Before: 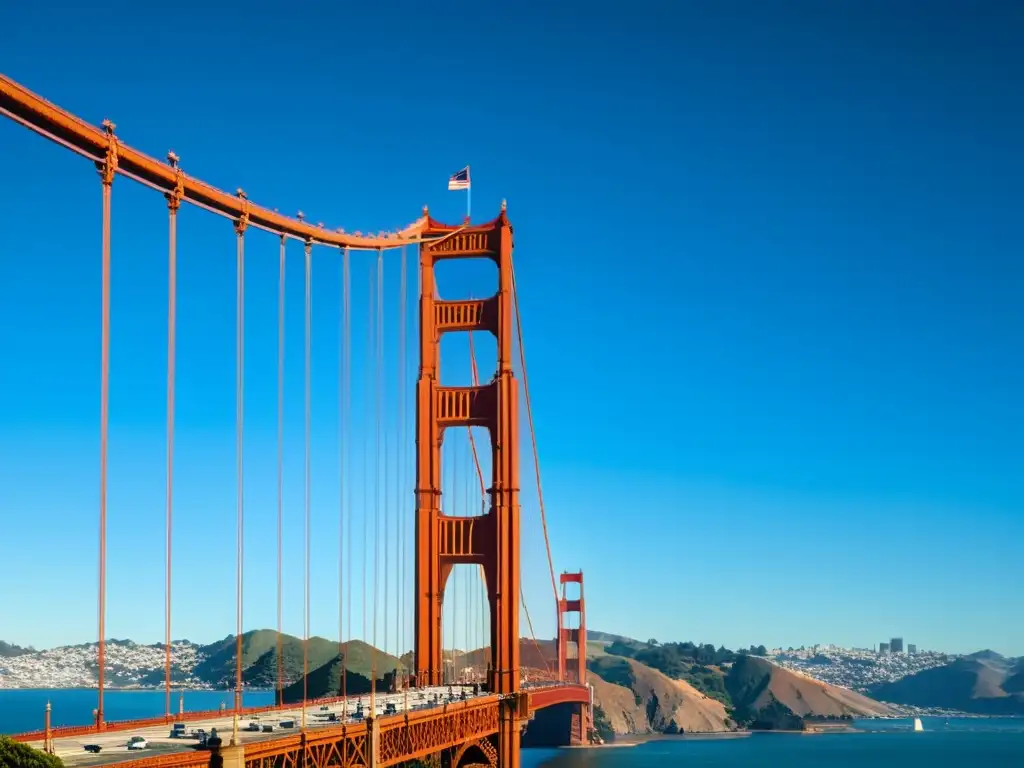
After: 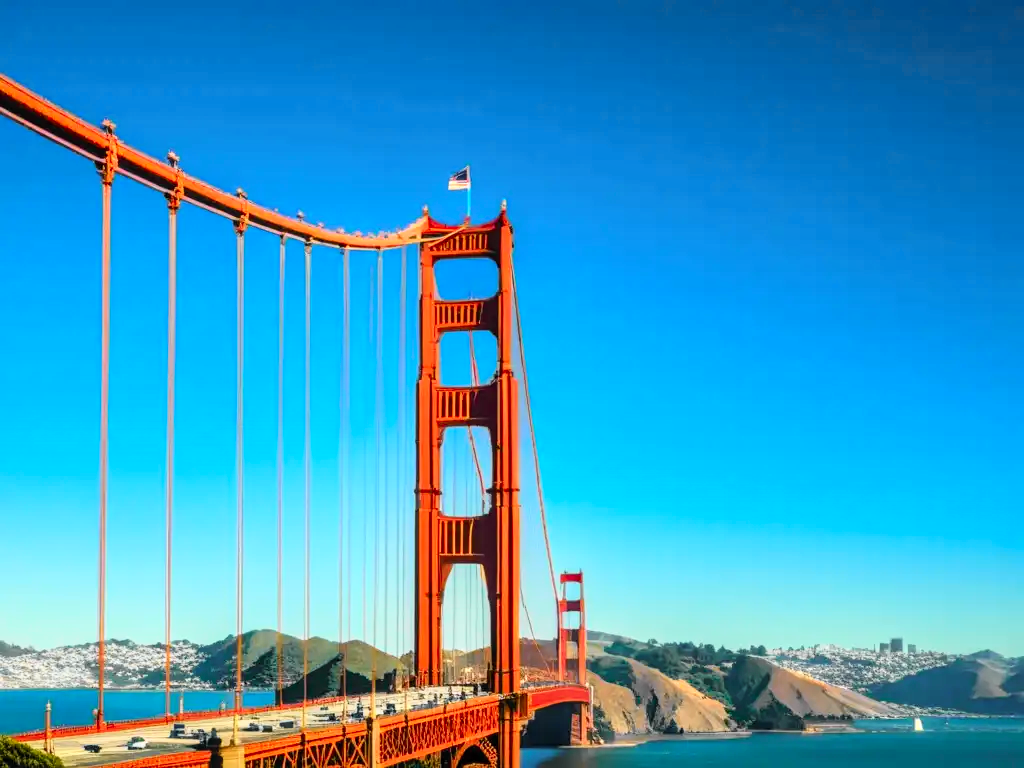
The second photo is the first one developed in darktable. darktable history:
tone curve: curves: ch0 [(0, 0.012) (0.093, 0.11) (0.345, 0.425) (0.457, 0.562) (0.628, 0.738) (0.839, 0.909) (0.998, 0.978)]; ch1 [(0, 0) (0.437, 0.408) (0.472, 0.47) (0.502, 0.497) (0.527, 0.523) (0.568, 0.577) (0.62, 0.66) (0.669, 0.748) (0.859, 0.899) (1, 1)]; ch2 [(0, 0) (0.33, 0.301) (0.421, 0.443) (0.473, 0.498) (0.509, 0.502) (0.535, 0.545) (0.549, 0.576) (0.644, 0.703) (1, 1)], color space Lab, independent channels, preserve colors none
local contrast: on, module defaults
shadows and highlights: shadows 37.27, highlights -28.18, soften with gaussian
